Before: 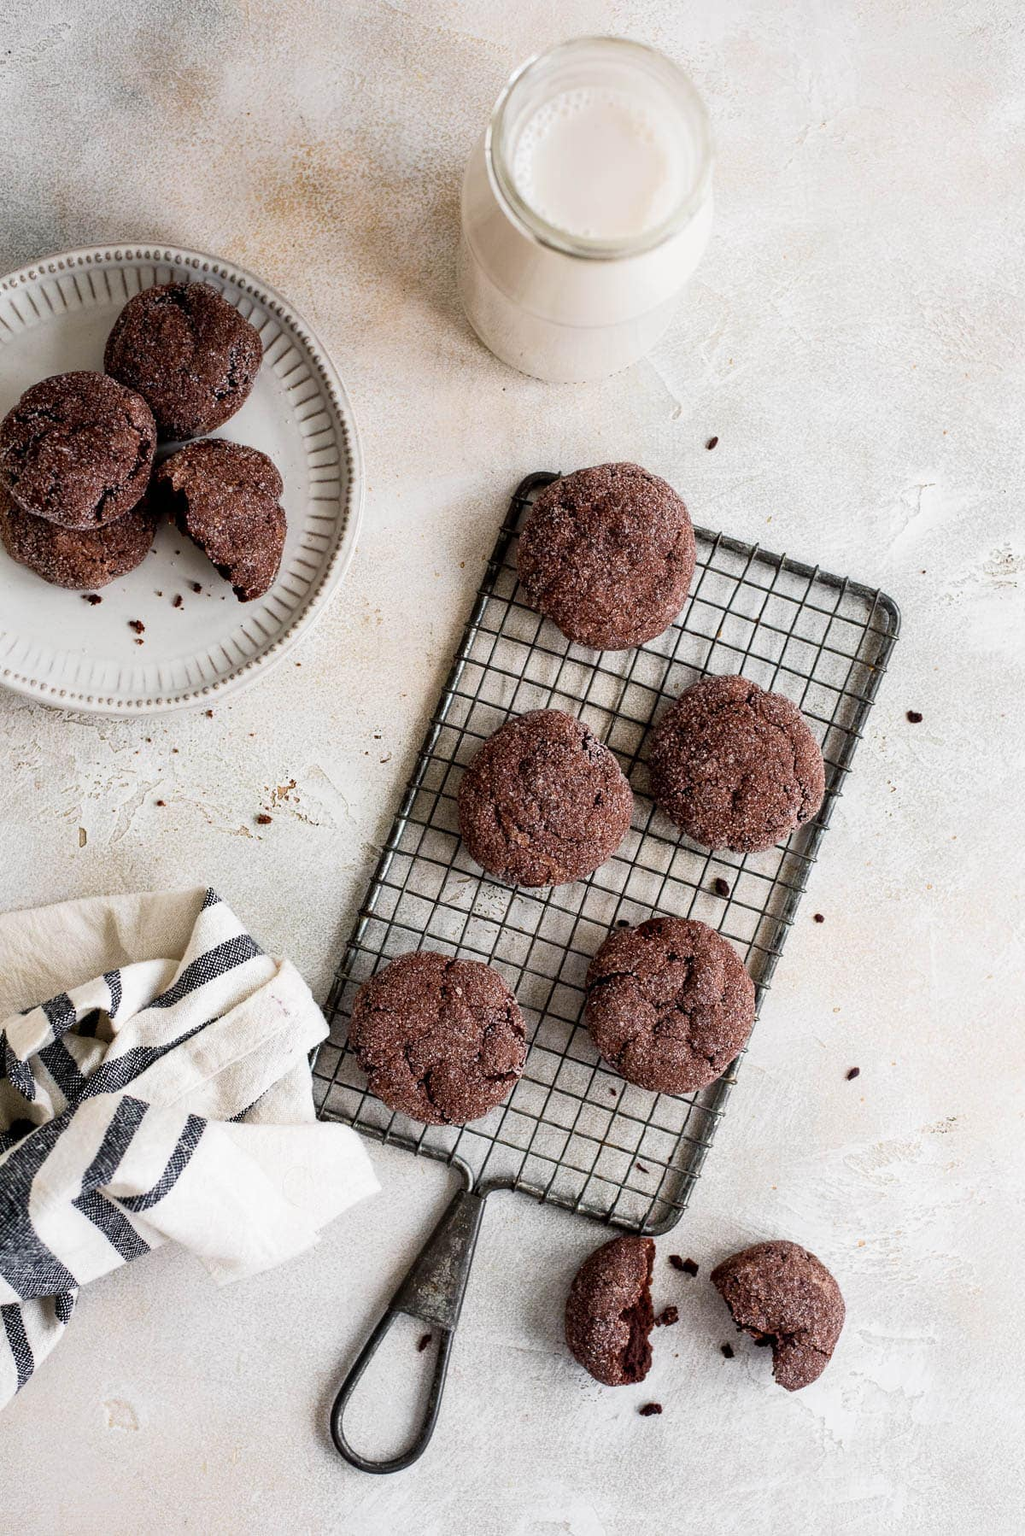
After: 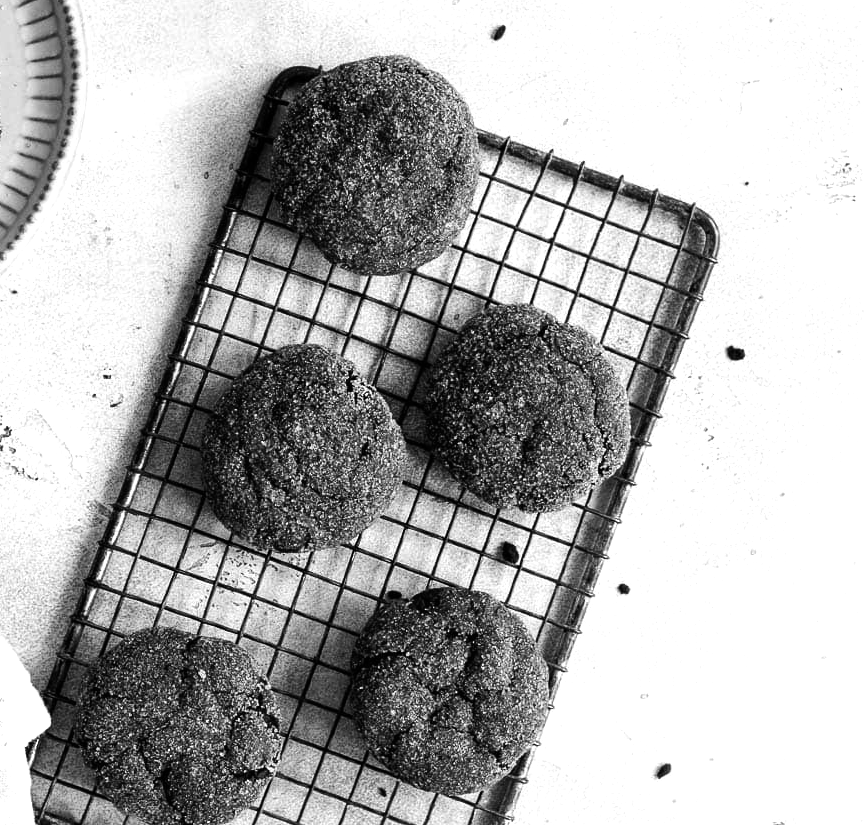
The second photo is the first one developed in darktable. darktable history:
color calibration: output gray [0.18, 0.41, 0.41, 0], gray › normalize channels true, illuminant same as pipeline (D50), adaptation XYZ, x 0.346, y 0.359, gamut compression 0
crop and rotate: left 27.938%, top 27.046%, bottom 27.046%
tone equalizer: -8 EV -0.75 EV, -7 EV -0.7 EV, -6 EV -0.6 EV, -5 EV -0.4 EV, -3 EV 0.4 EV, -2 EV 0.6 EV, -1 EV 0.7 EV, +0 EV 0.75 EV, edges refinement/feathering 500, mask exposure compensation -1.57 EV, preserve details no
